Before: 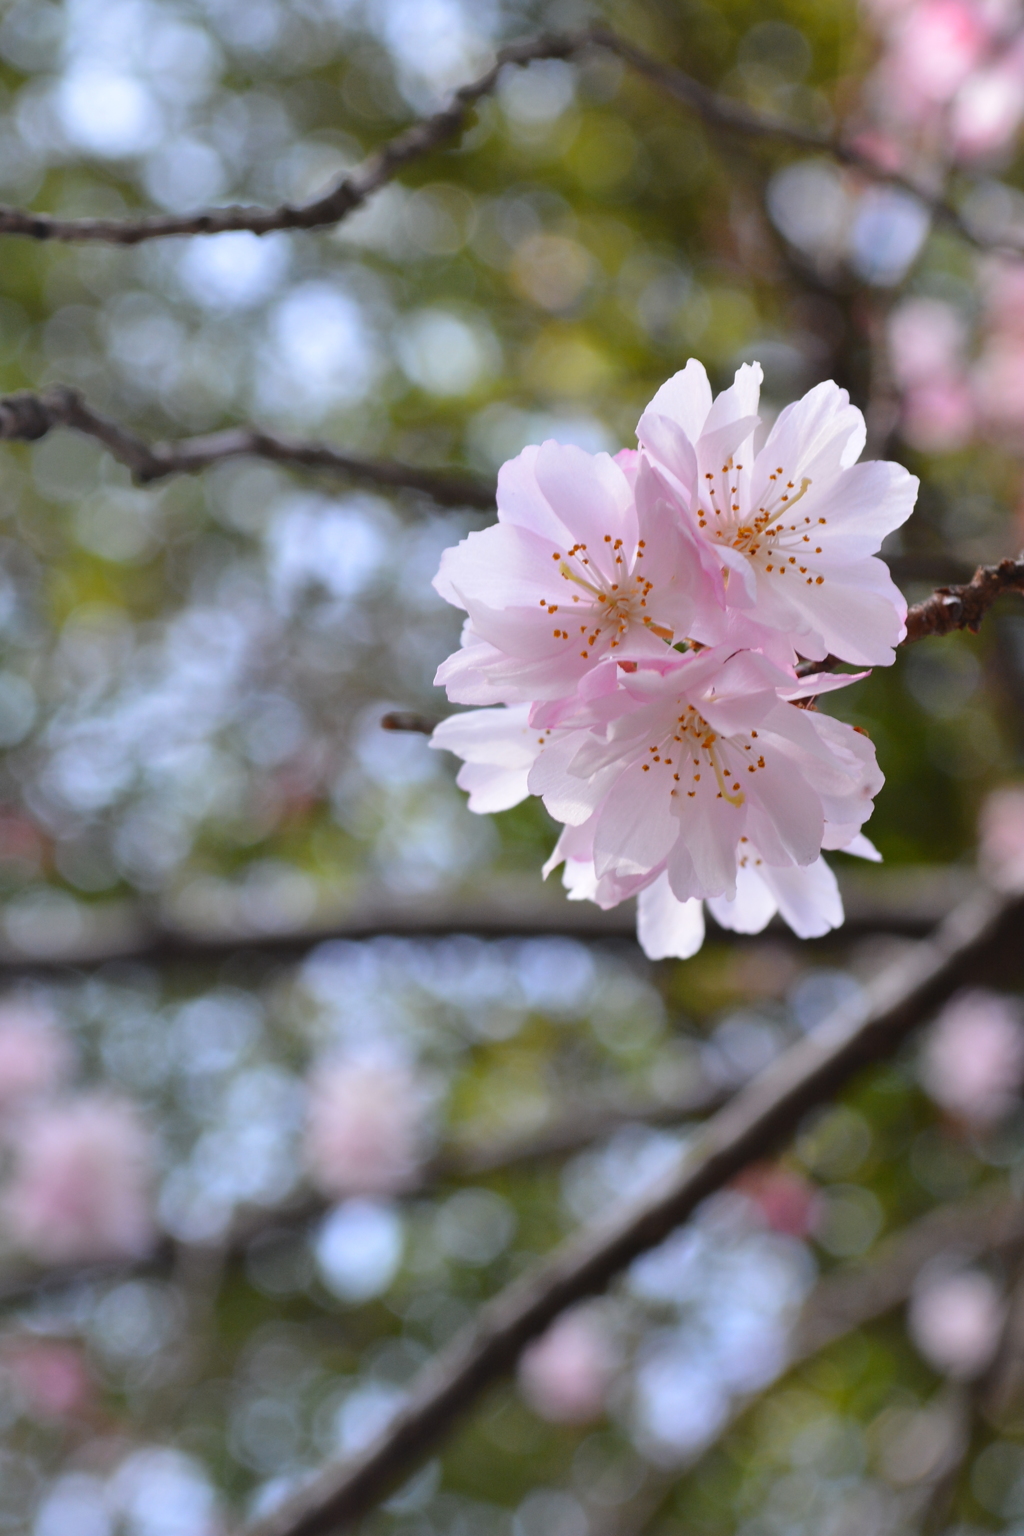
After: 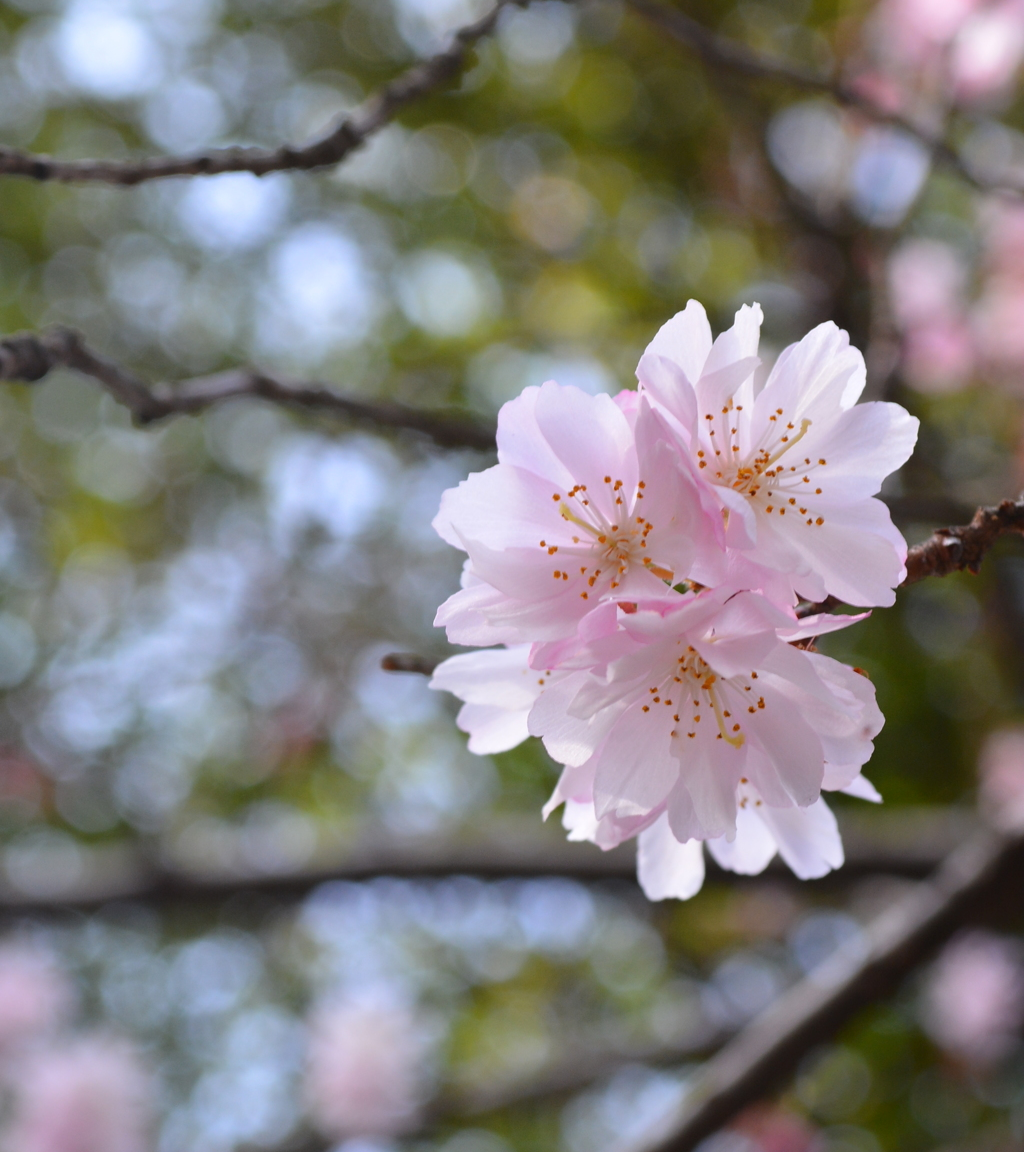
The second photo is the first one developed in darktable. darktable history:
crop: top 3.857%, bottom 21.132%
shadows and highlights: shadows -70, highlights 35, soften with gaussian
